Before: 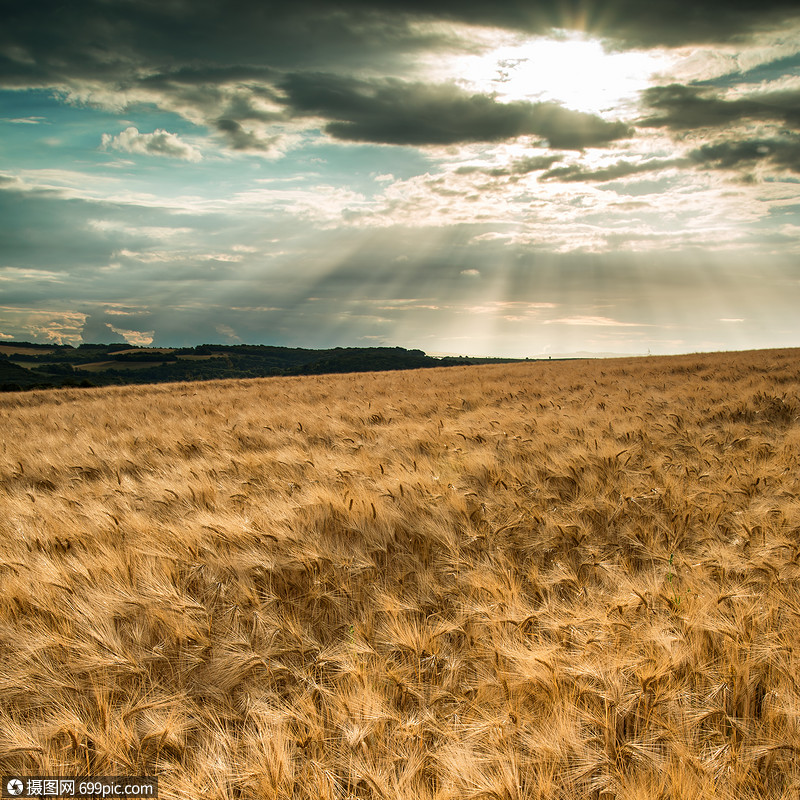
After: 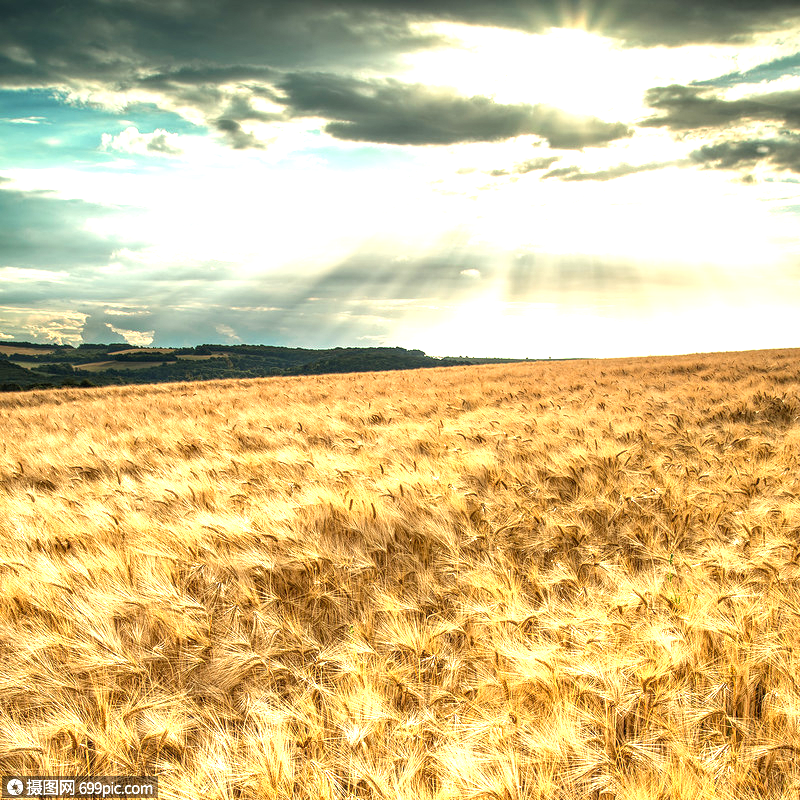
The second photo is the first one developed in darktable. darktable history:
local contrast: on, module defaults
exposure: black level correction 0, exposure 1.388 EV, compensate exposure bias true, compensate highlight preservation false
